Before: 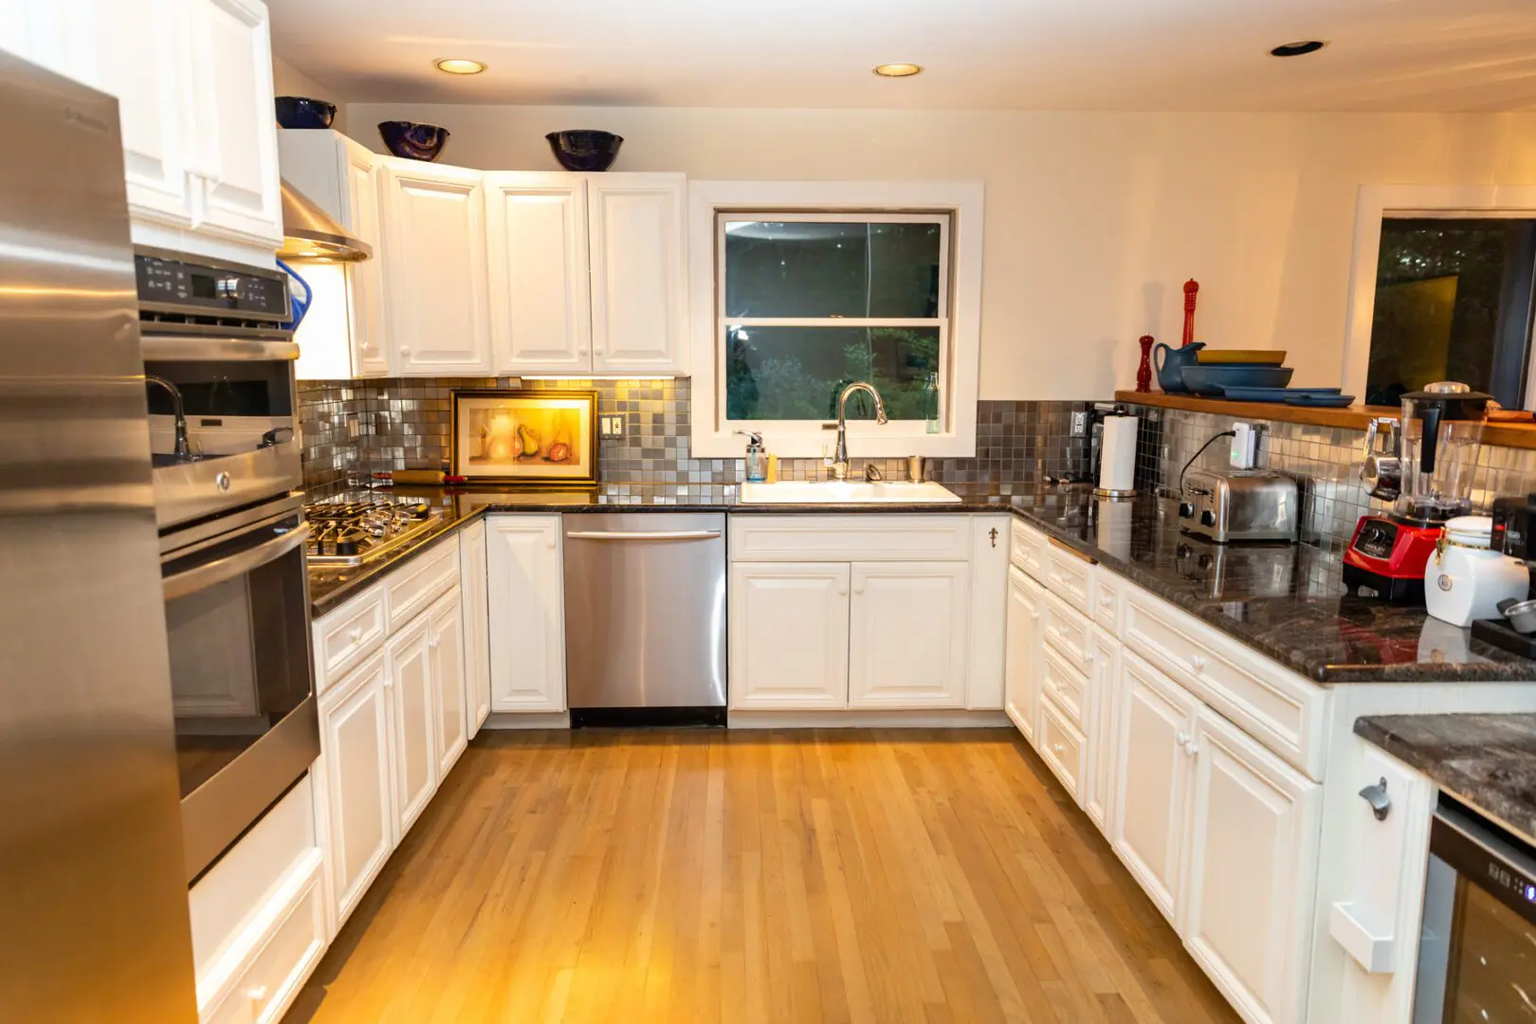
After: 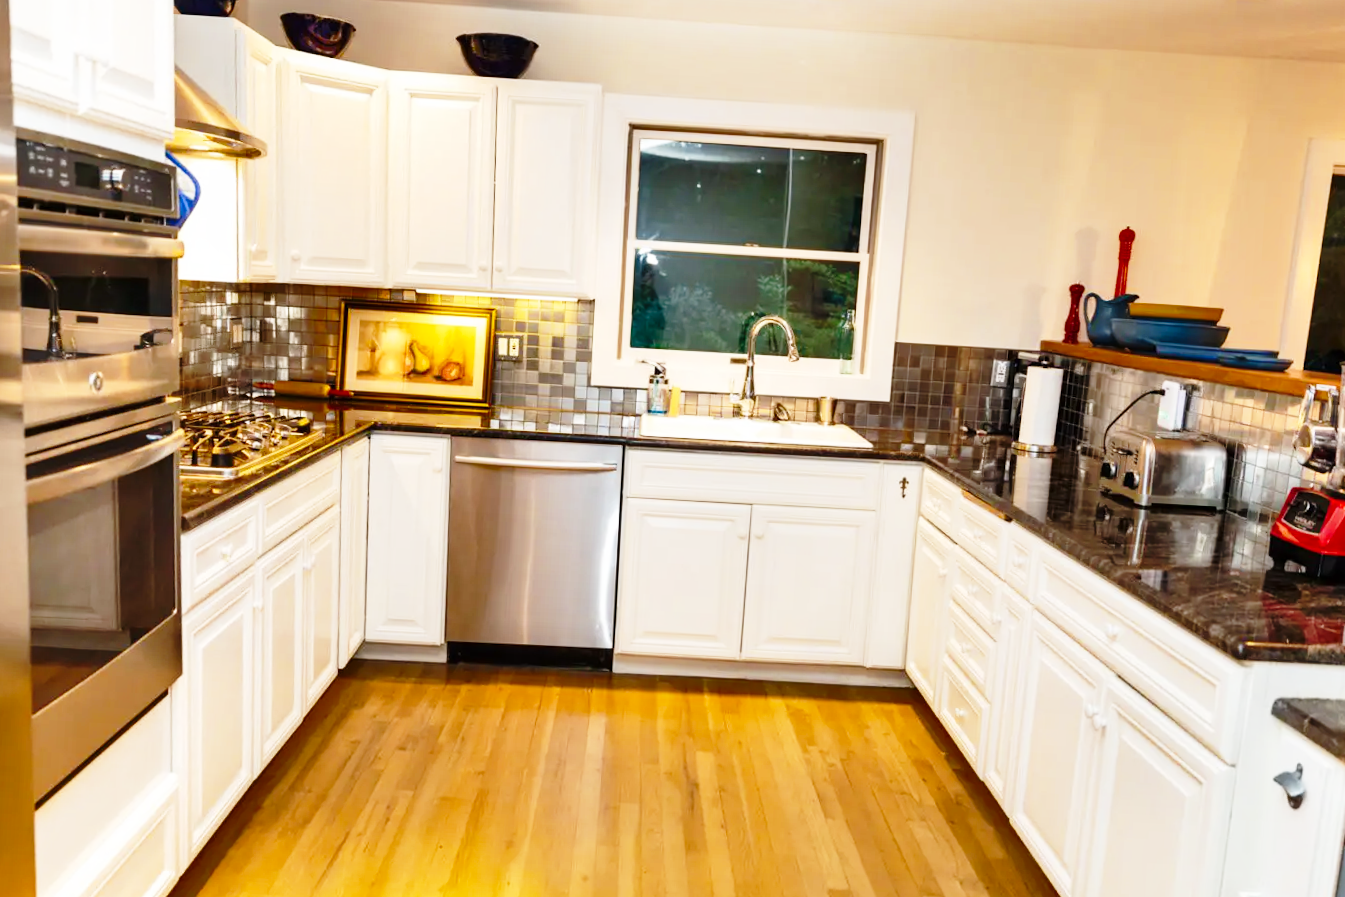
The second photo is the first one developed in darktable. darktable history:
color zones: curves: ch0 [(0.068, 0.464) (0.25, 0.5) (0.48, 0.508) (0.75, 0.536) (0.886, 0.476) (0.967, 0.456)]; ch1 [(0.066, 0.456) (0.25, 0.5) (0.616, 0.508) (0.746, 0.56) (0.934, 0.444)]
crop and rotate: angle -3.27°, left 5.307%, top 5.219%, right 4.657%, bottom 4.73%
base curve: curves: ch0 [(0, 0) (0.028, 0.03) (0.121, 0.232) (0.46, 0.748) (0.859, 0.968) (1, 1)], preserve colors none
shadows and highlights: shadows 58.28, soften with gaussian
